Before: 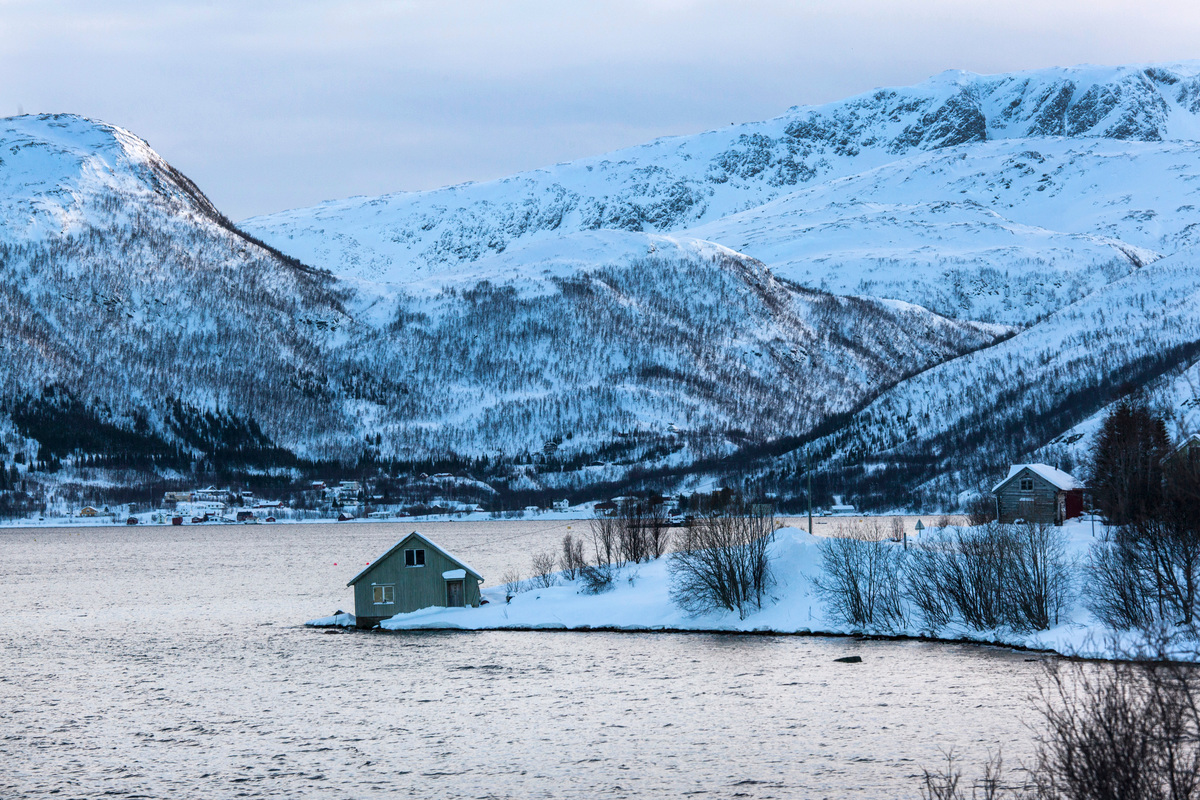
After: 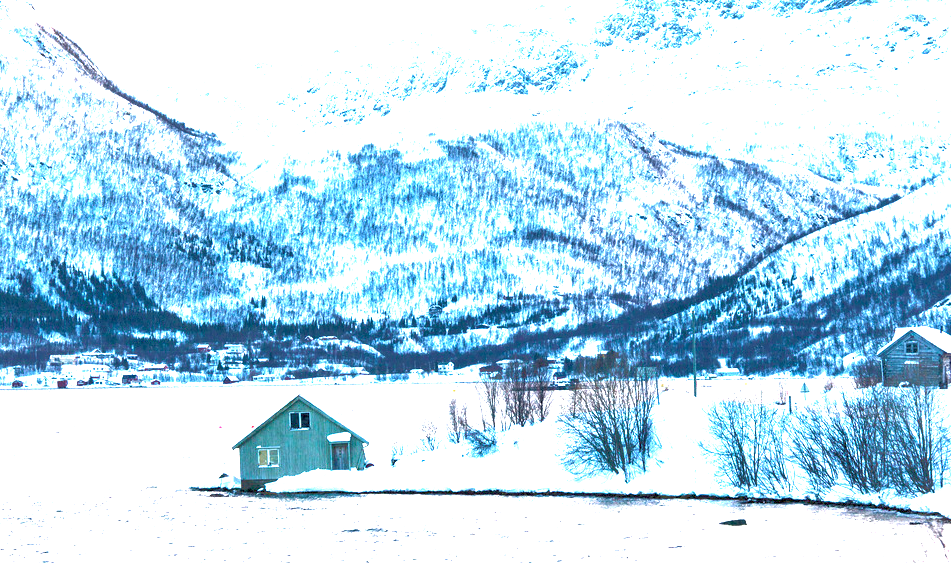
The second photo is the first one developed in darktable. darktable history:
color calibration: illuminant same as pipeline (D50), adaptation XYZ, x 0.346, y 0.357, temperature 5008.78 K
crop: left 9.592%, top 17.16%, right 11.087%, bottom 12.341%
velvia: on, module defaults
exposure: black level correction 0, exposure 1.097 EV, compensate exposure bias true, compensate highlight preservation false
tone equalizer: -7 EV 0.149 EV, -6 EV 0.569 EV, -5 EV 1.14 EV, -4 EV 1.3 EV, -3 EV 1.18 EV, -2 EV 0.6 EV, -1 EV 0.161 EV
local contrast: highlights 101%, shadows 101%, detail 119%, midtone range 0.2
color balance rgb: perceptual saturation grading › global saturation 10.269%
